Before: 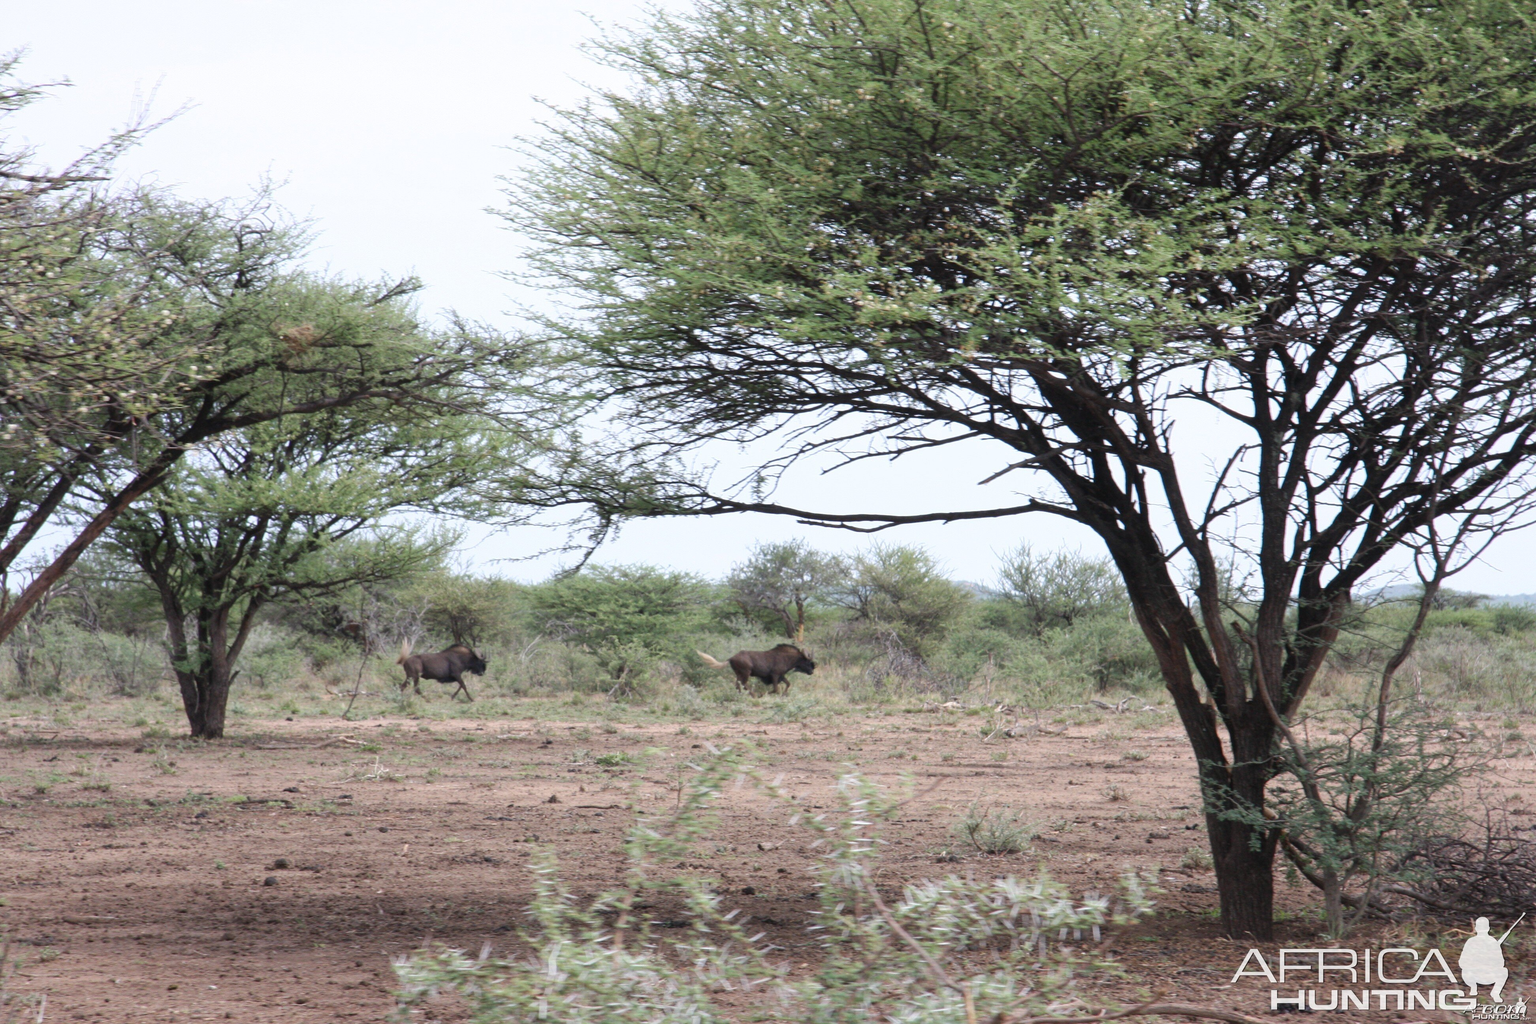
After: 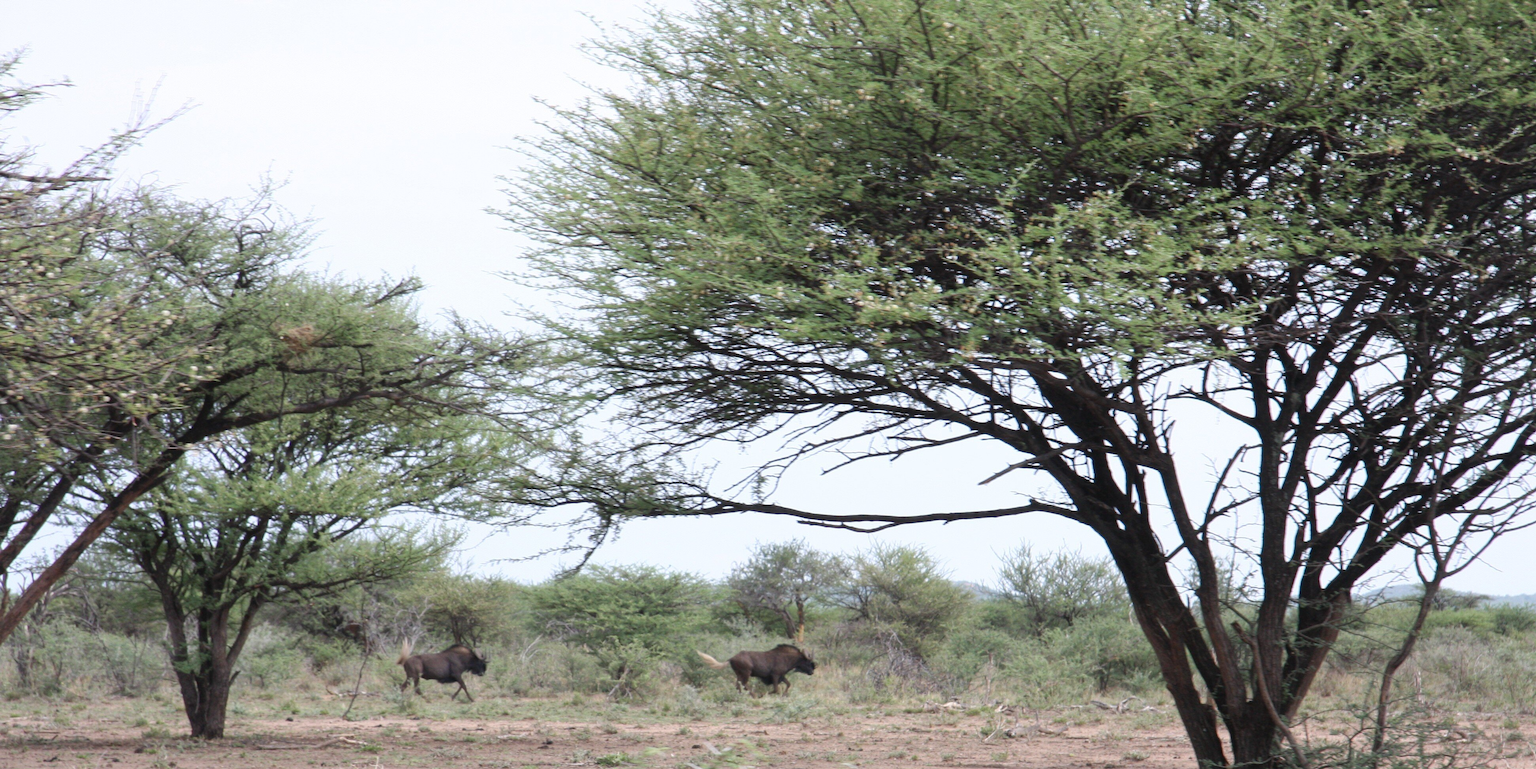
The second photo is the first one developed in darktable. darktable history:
crop: bottom 24.829%
